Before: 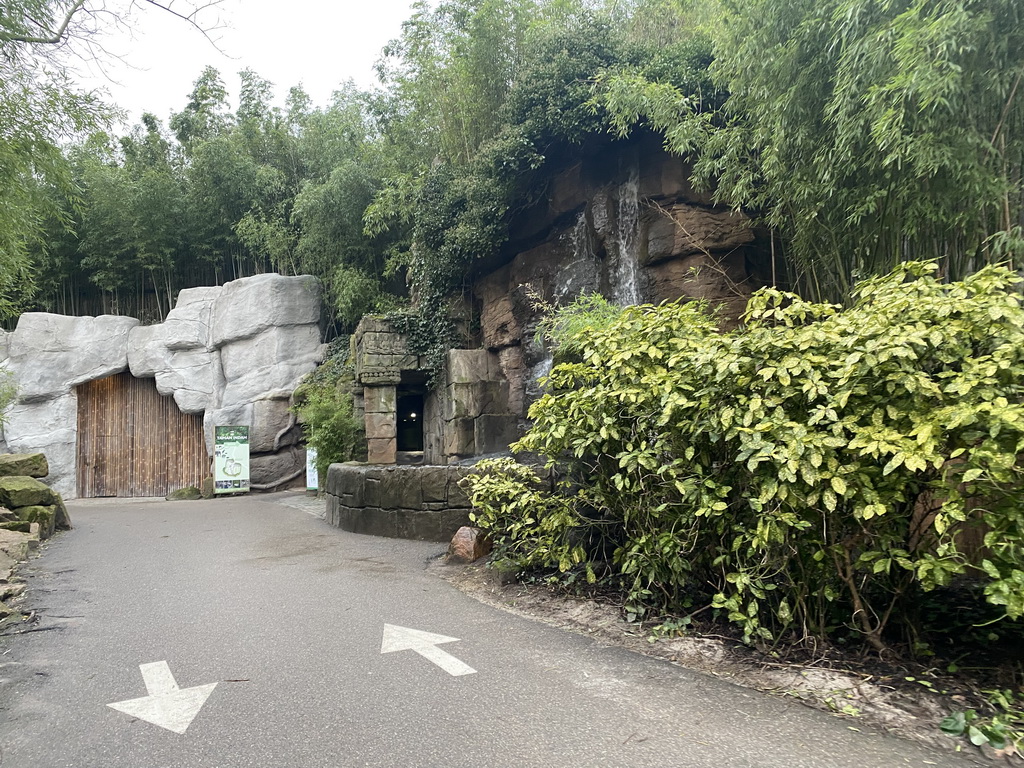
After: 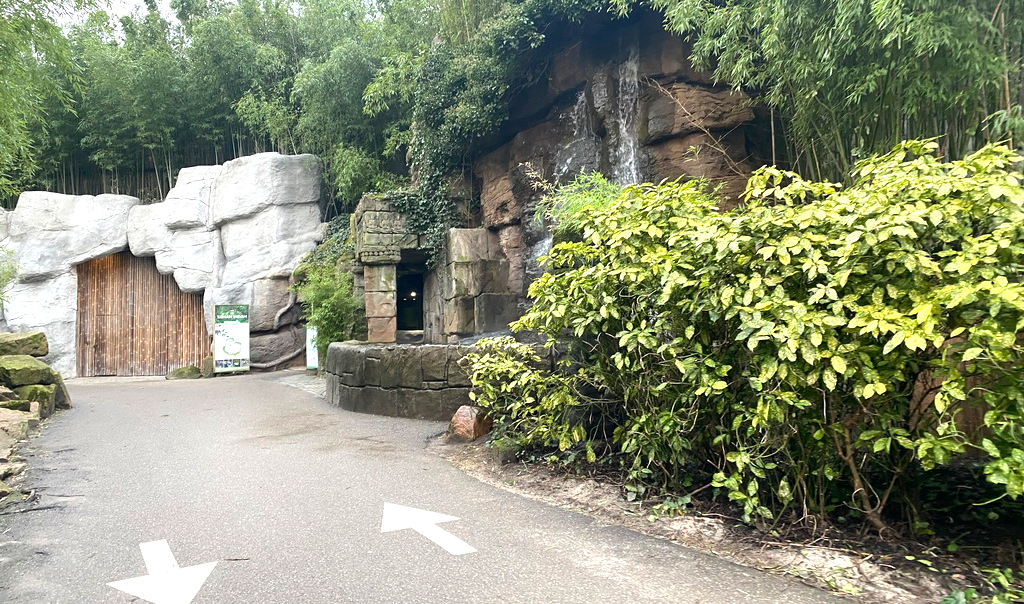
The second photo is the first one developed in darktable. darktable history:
crop and rotate: top 15.774%, bottom 5.506%
exposure: exposure 0.648 EV, compensate highlight preservation false
